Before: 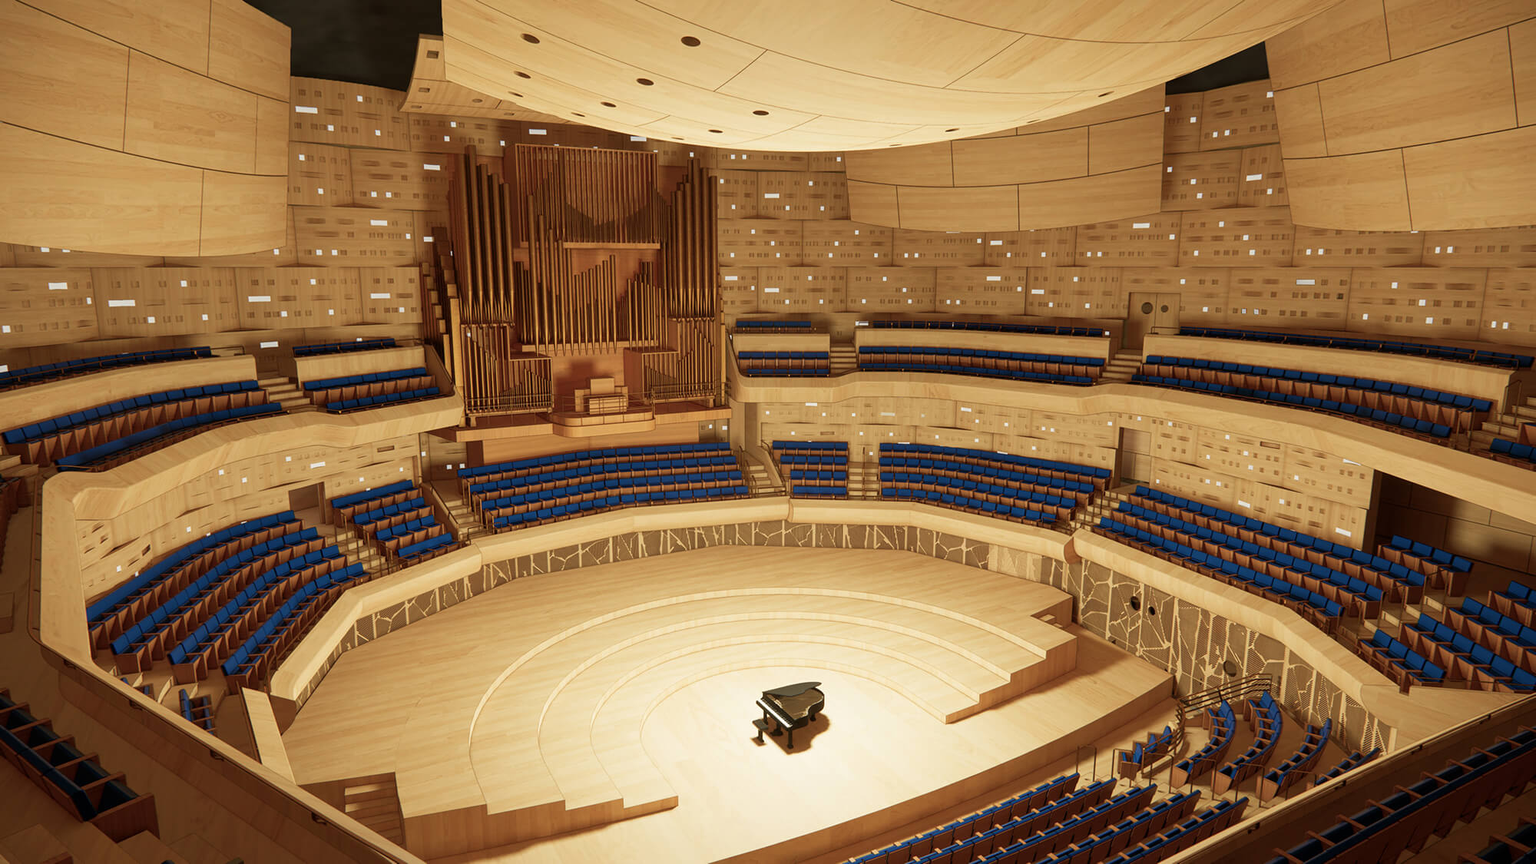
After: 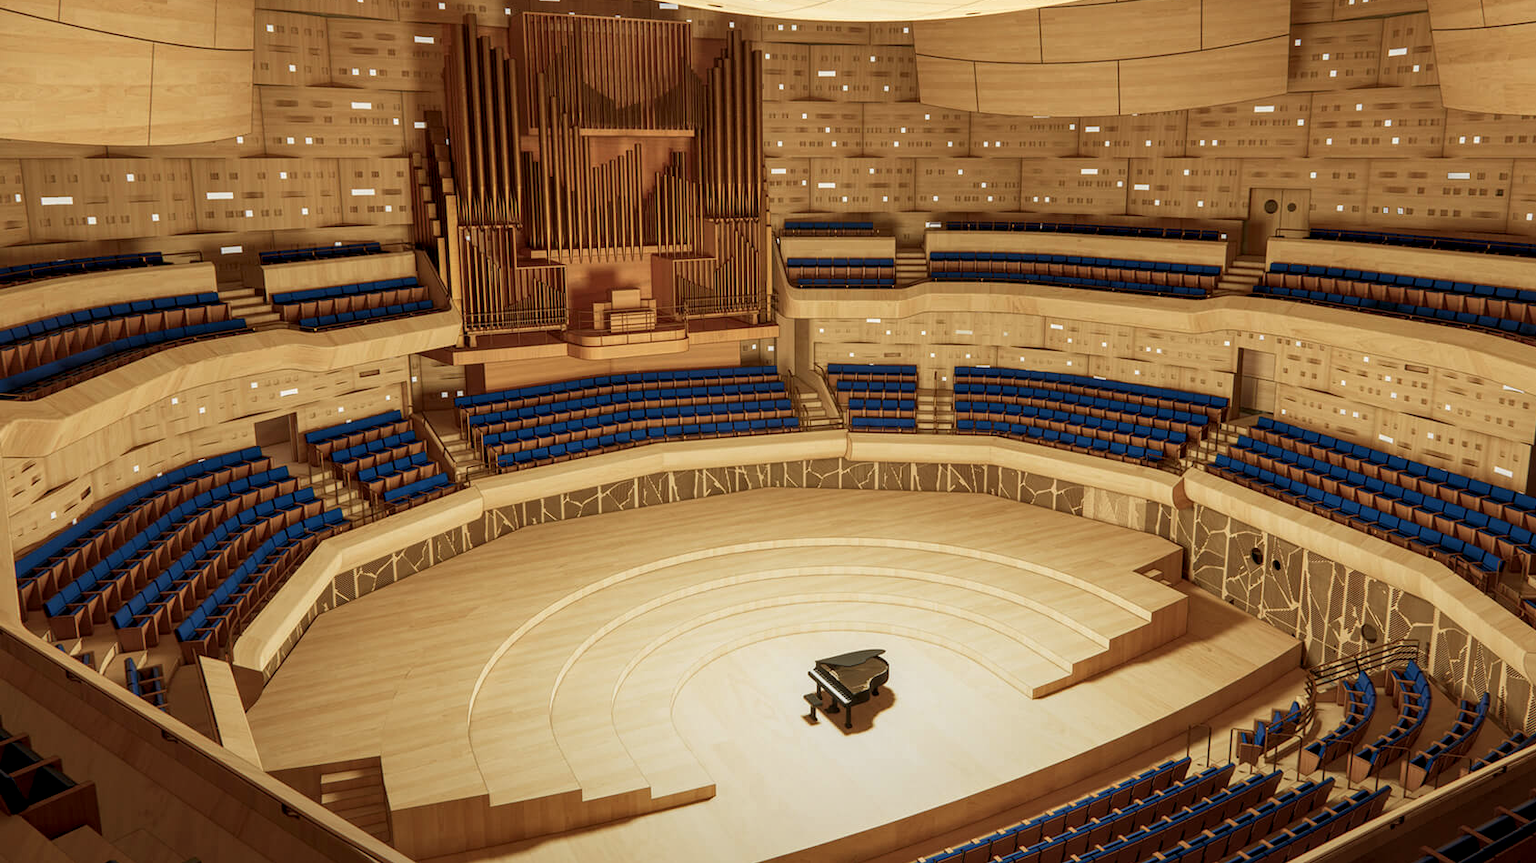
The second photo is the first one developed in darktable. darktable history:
crop and rotate: left 4.842%, top 15.51%, right 10.668%
graduated density: rotation -180°, offset 24.95
tone equalizer: on, module defaults
local contrast: detail 130%
